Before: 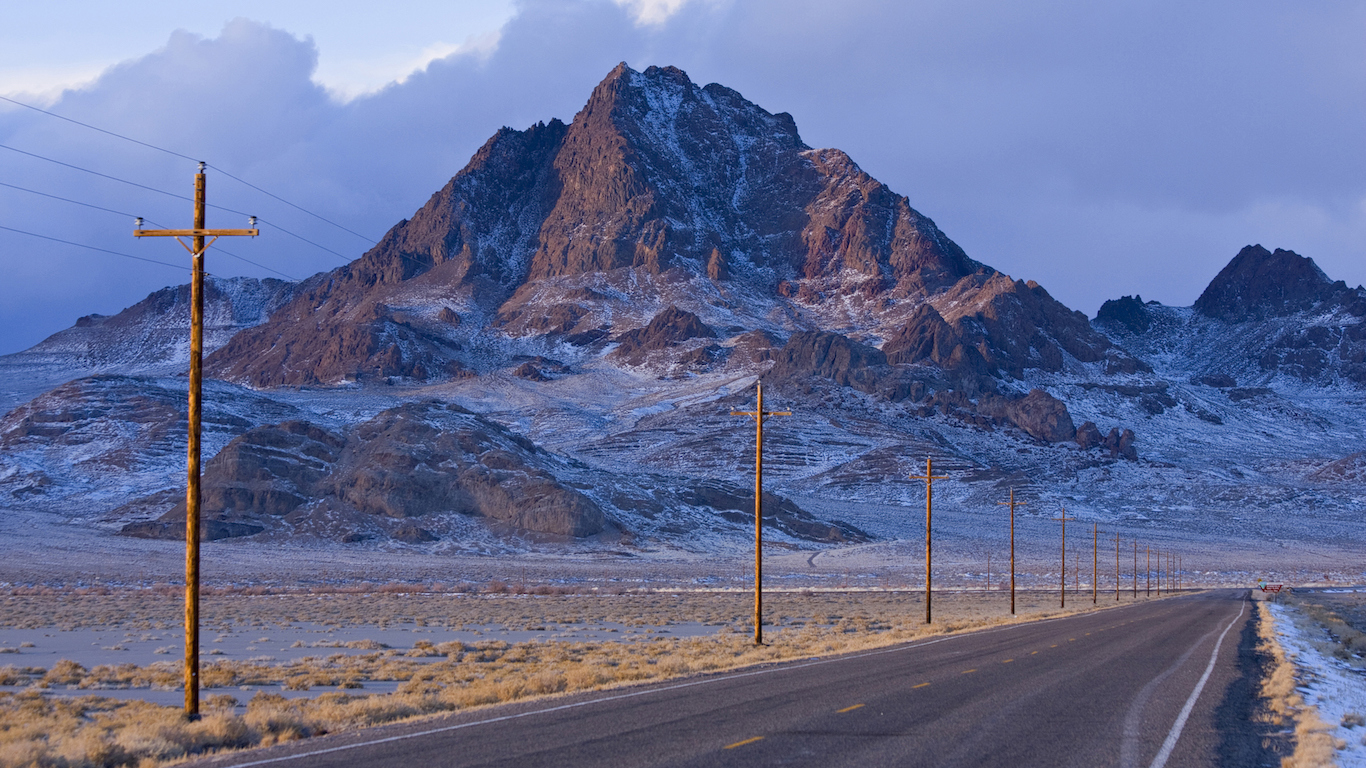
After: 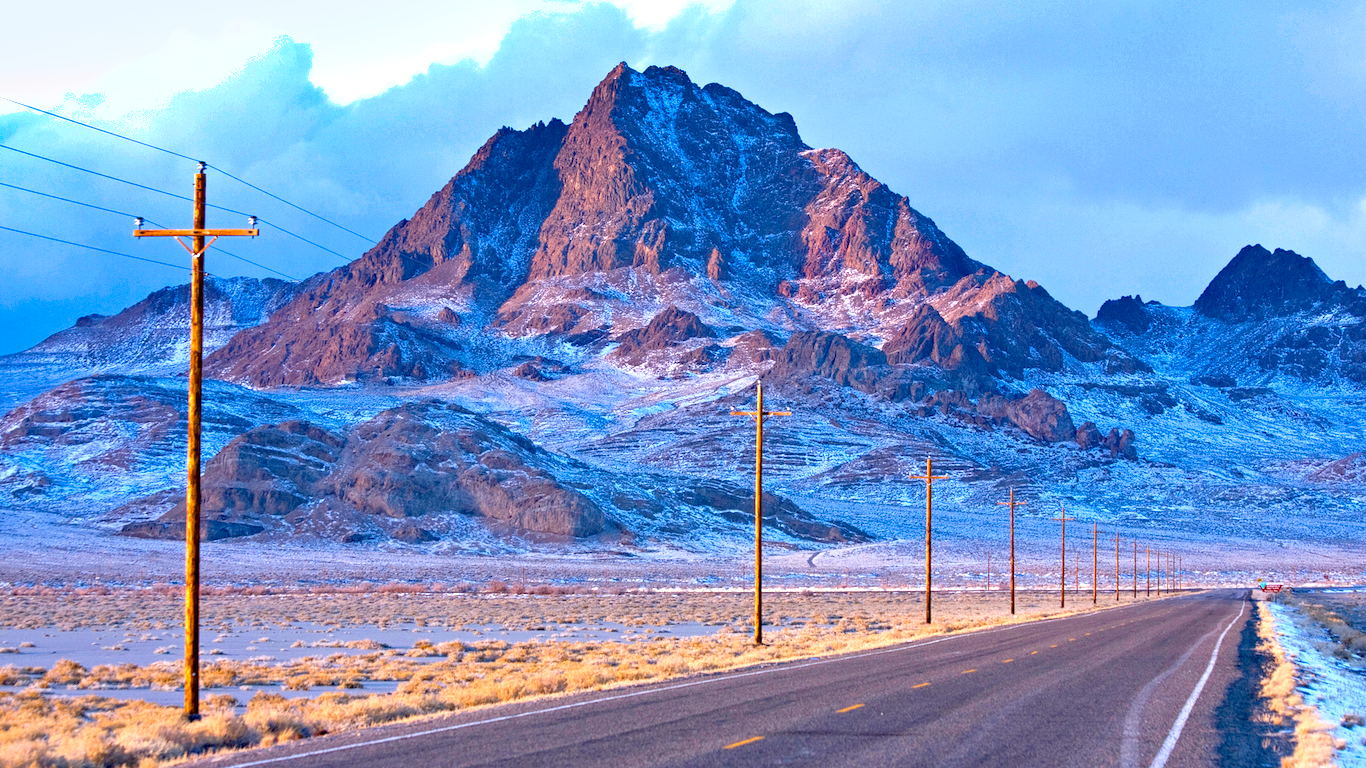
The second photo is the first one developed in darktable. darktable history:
shadows and highlights: soften with gaussian
haze removal: compatibility mode true
exposure: exposure 1.258 EV, compensate highlight preservation false
color correction: highlights b* 0.068, saturation 1.11
